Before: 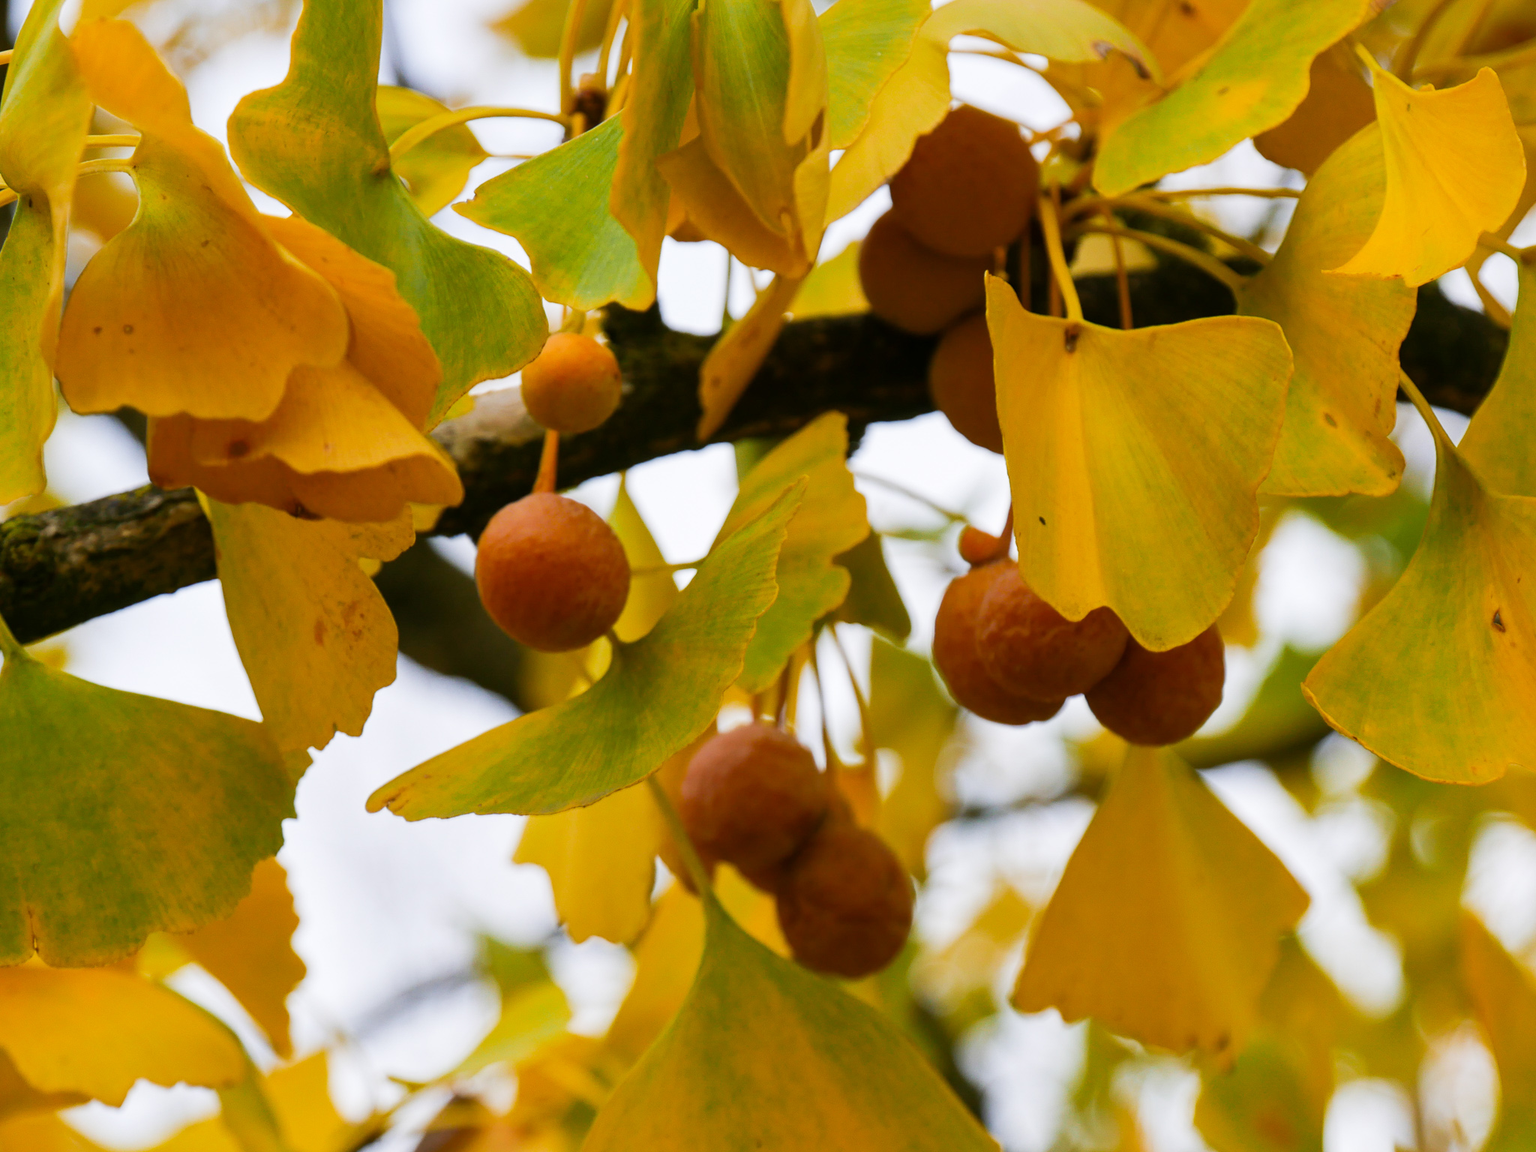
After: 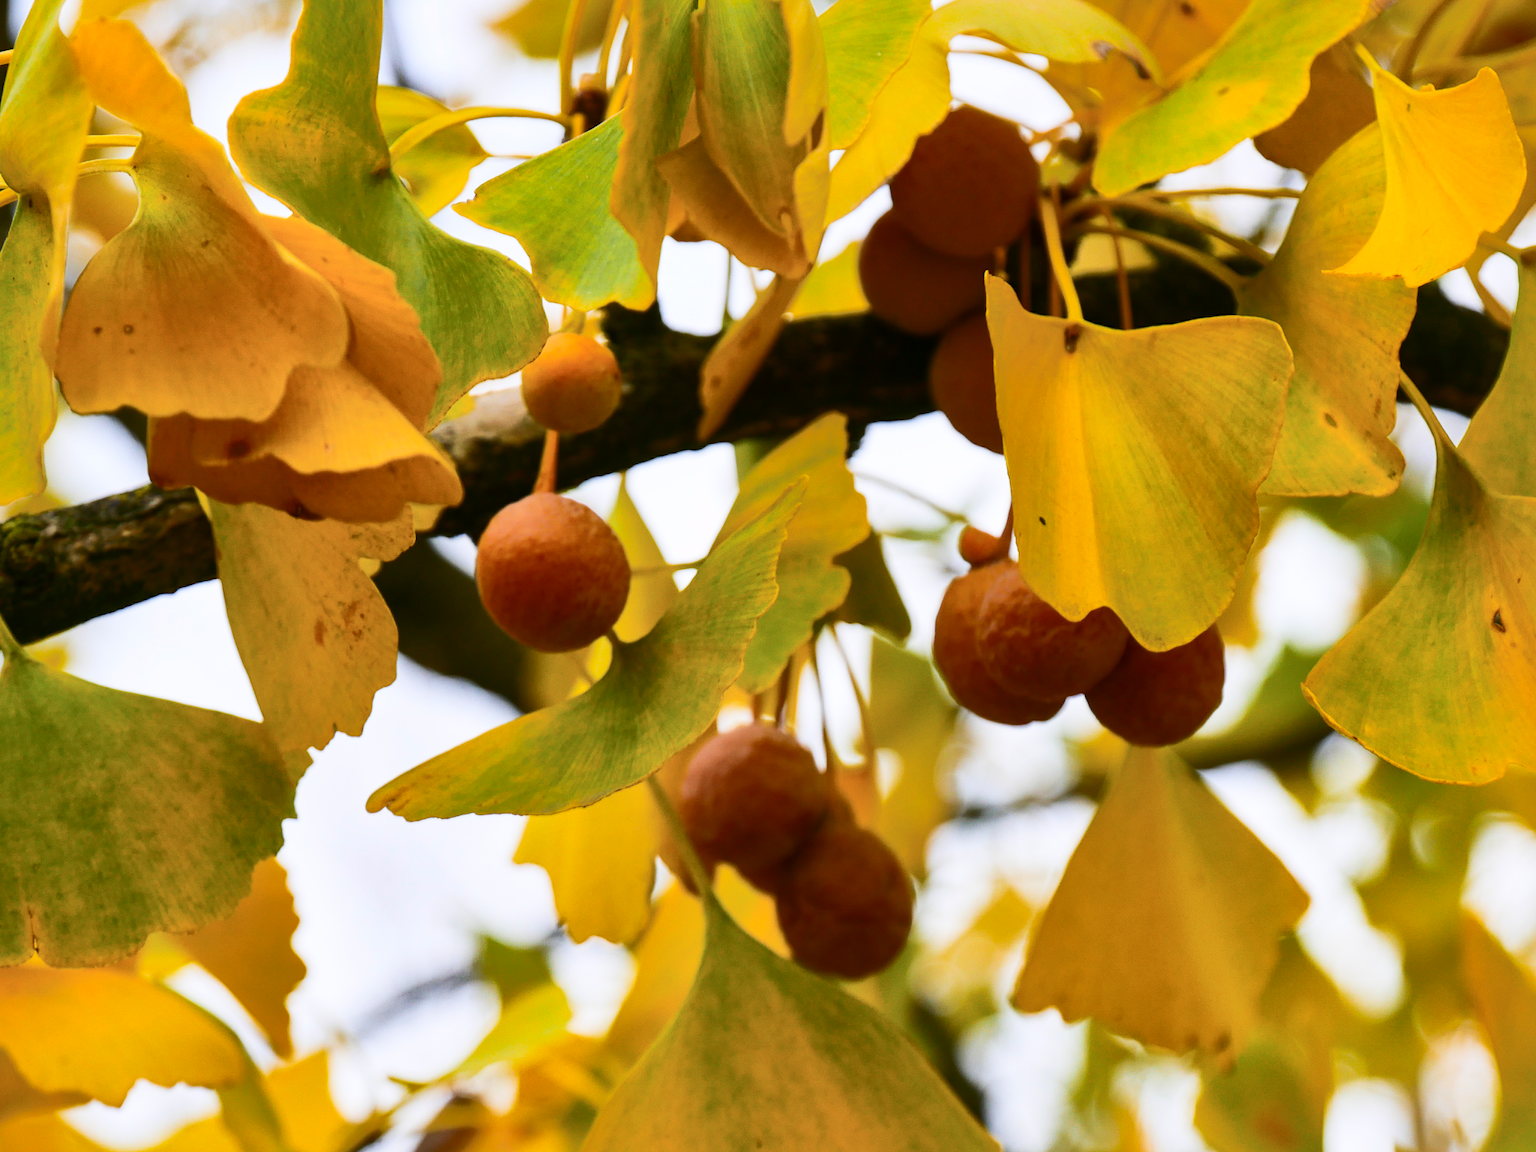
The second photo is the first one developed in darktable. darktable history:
shadows and highlights: shadows 39.46, highlights -60.11
contrast brightness saturation: contrast 0.378, brightness 0.109
